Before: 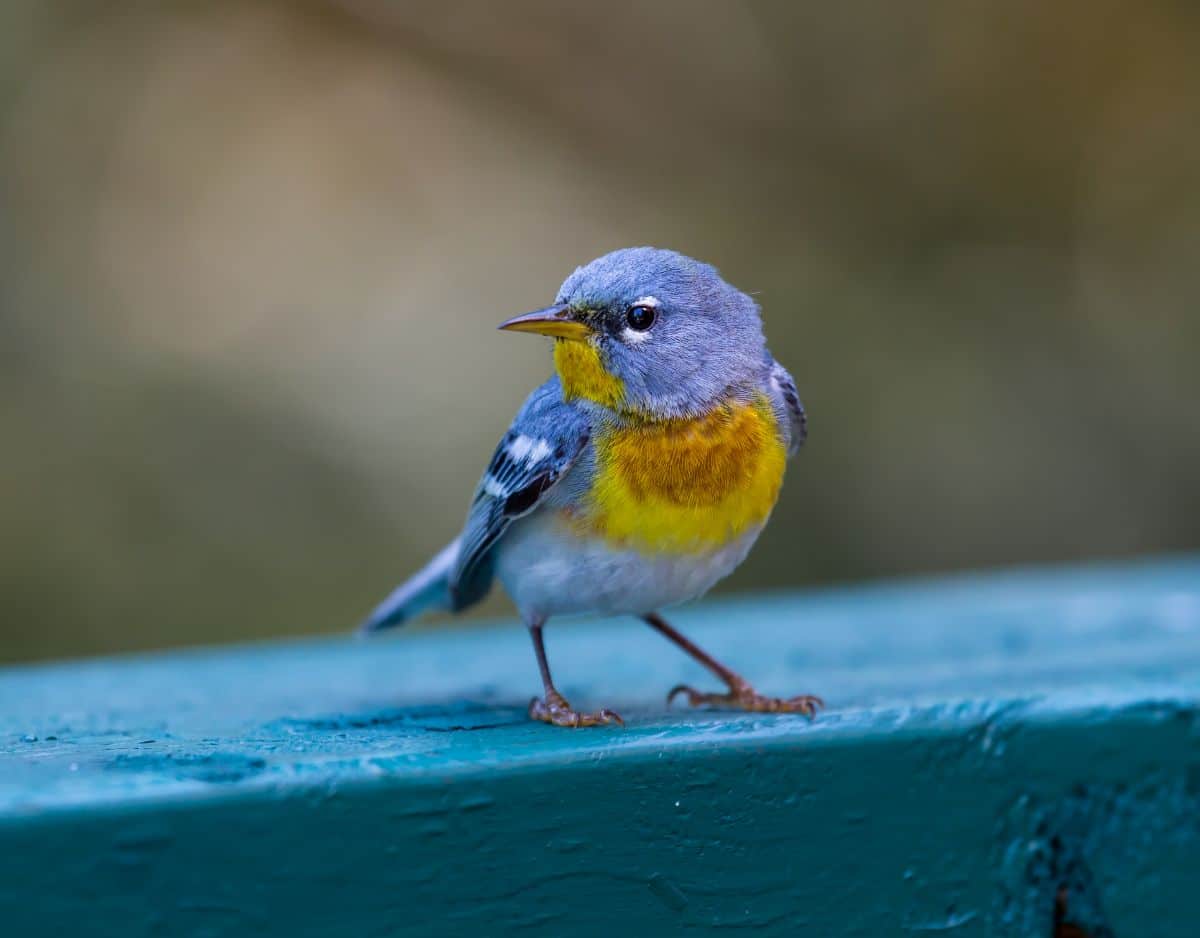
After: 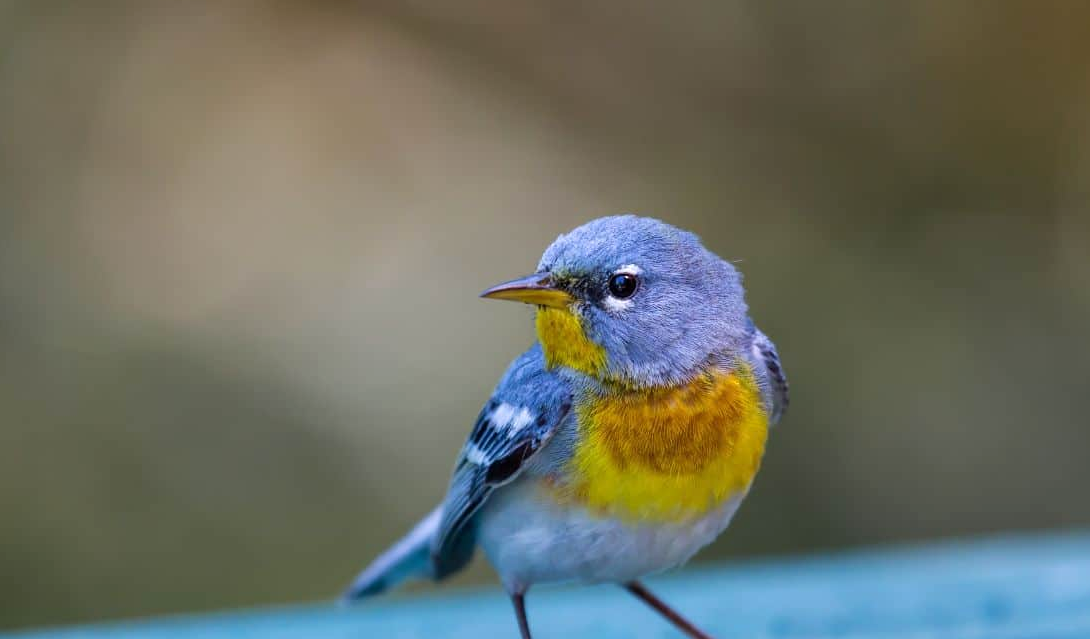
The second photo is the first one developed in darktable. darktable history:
sharpen: radius 2.888, amount 0.853, threshold 47.452
crop: left 1.538%, top 3.415%, right 7.623%, bottom 28.423%
exposure: exposure 0.128 EV, compensate highlight preservation false
